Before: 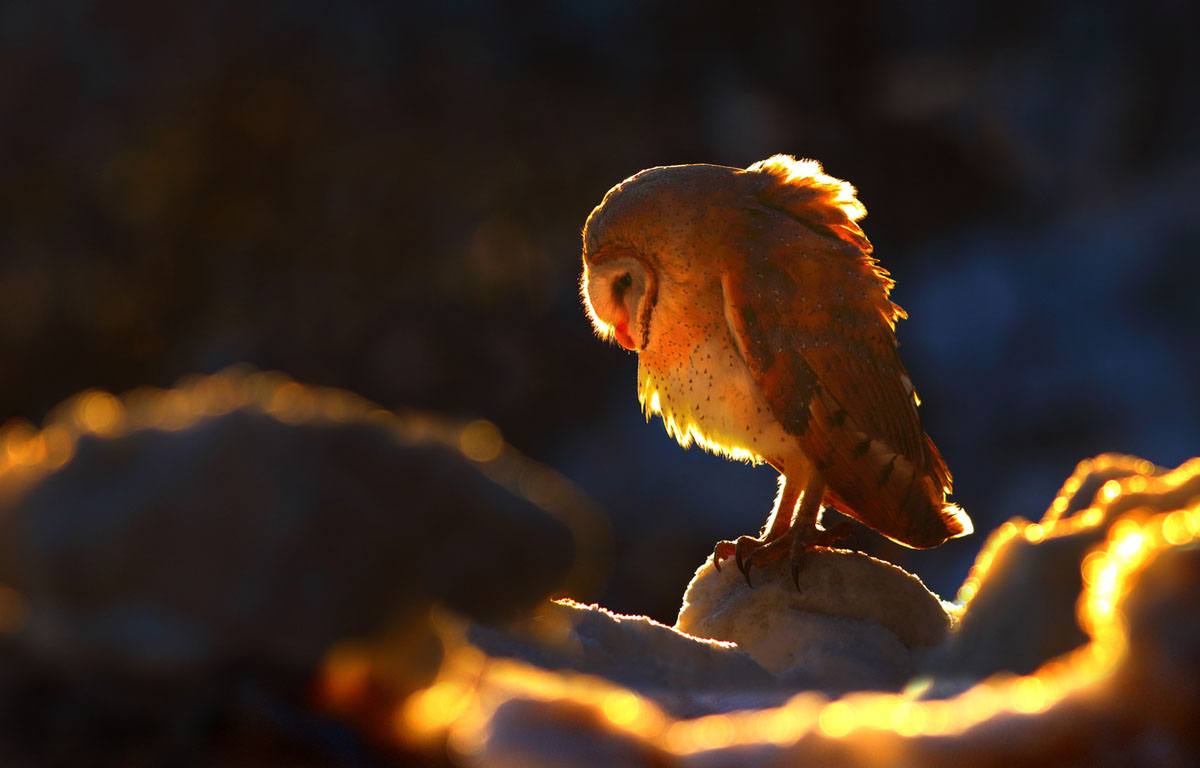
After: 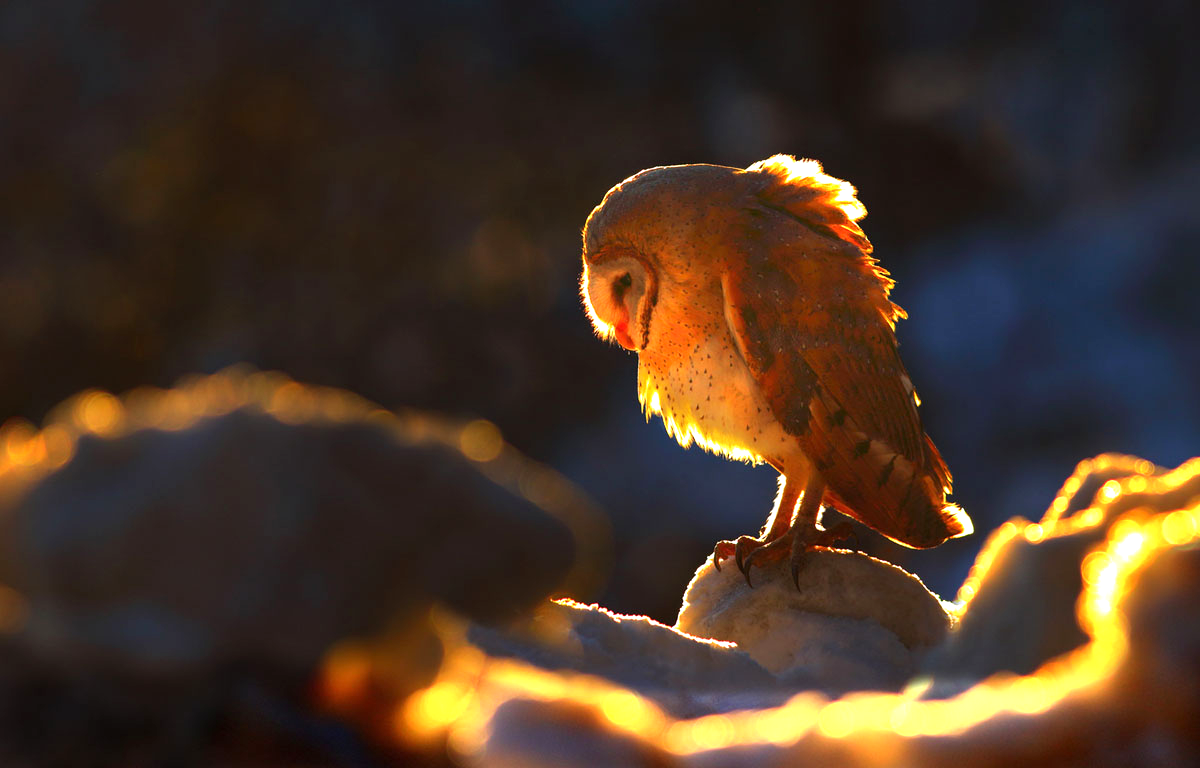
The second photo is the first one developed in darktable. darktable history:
exposure: exposure 0.611 EV, compensate exposure bias true, compensate highlight preservation false
